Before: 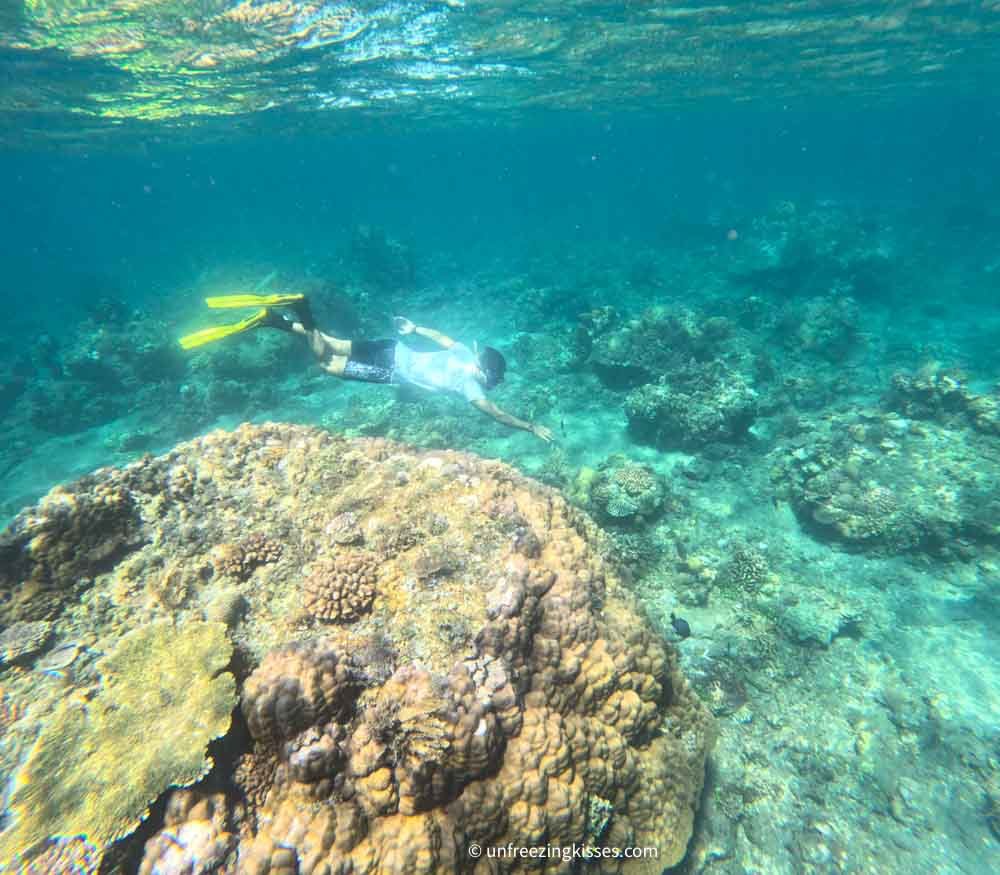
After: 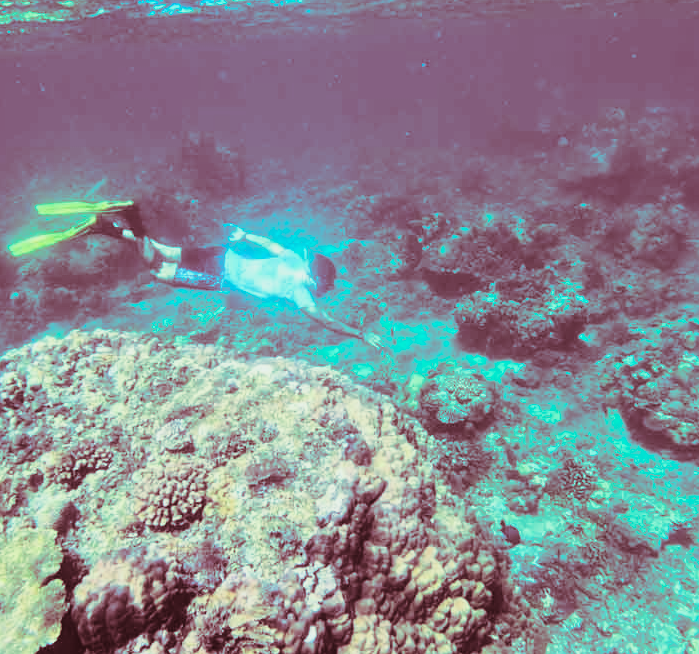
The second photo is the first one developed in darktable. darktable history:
rgb curve: curves: ch0 [(0, 0.186) (0.314, 0.284) (0.576, 0.466) (0.805, 0.691) (0.936, 0.886)]; ch1 [(0, 0.186) (0.314, 0.284) (0.581, 0.534) (0.771, 0.746) (0.936, 0.958)]; ch2 [(0, 0.216) (0.275, 0.39) (1, 1)], mode RGB, independent channels, compensate middle gray true, preserve colors none
crop and rotate: left 17.046%, top 10.659%, right 12.989%, bottom 14.553%
split-toning: highlights › saturation 0, balance -61.83
filmic rgb: black relative exposure -5 EV, white relative exposure 3.5 EV, hardness 3.19, contrast 1.4, highlights saturation mix -50%
